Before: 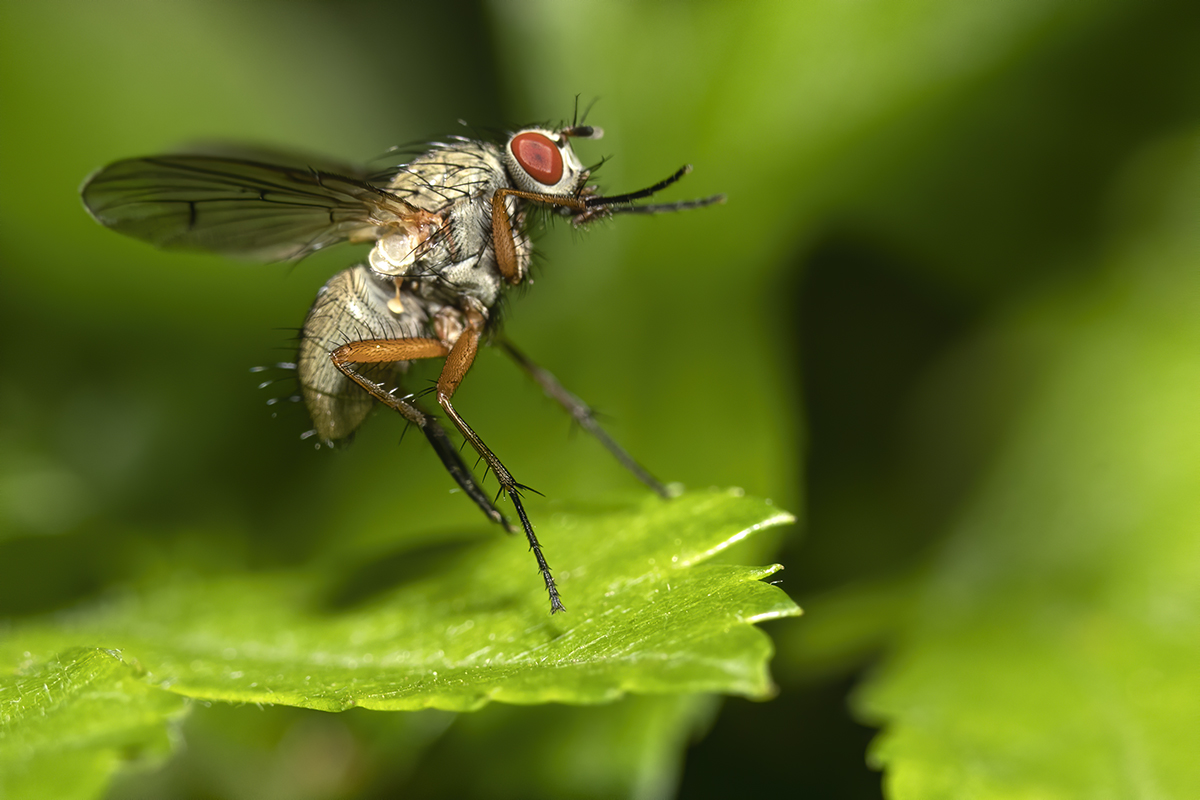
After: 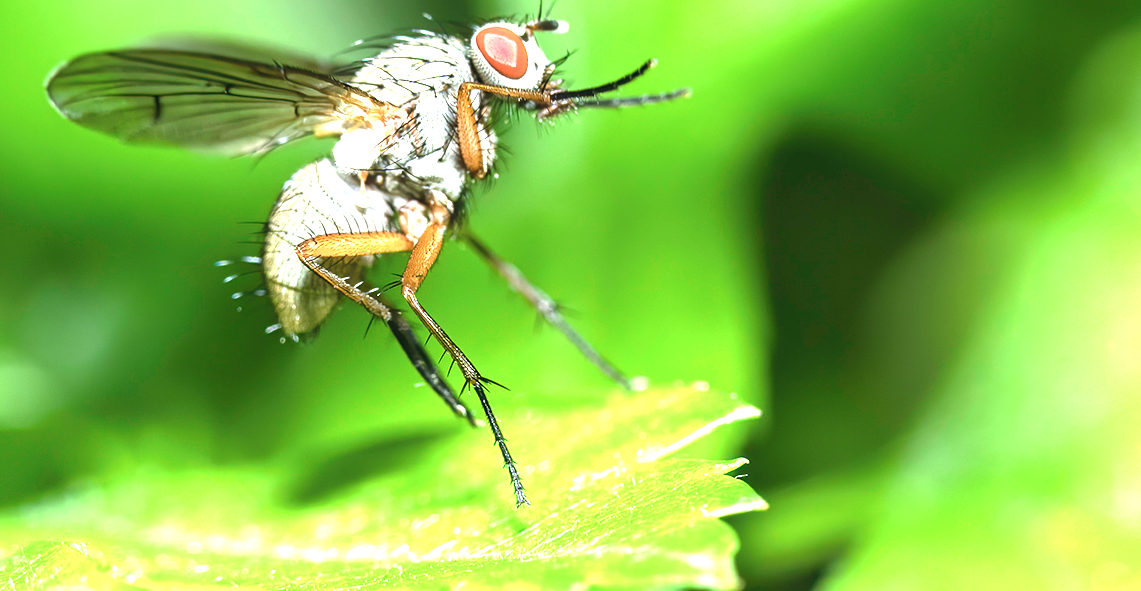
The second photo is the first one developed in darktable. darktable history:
contrast brightness saturation: contrast 0.014, saturation -0.053
crop and rotate: left 2.971%, top 13.429%, right 1.877%, bottom 12.615%
exposure: black level correction 0, exposure 1.101 EV, compensate exposure bias true, compensate highlight preservation false
color calibration: illuminant as shot in camera, x 0.383, y 0.38, temperature 3930.82 K
